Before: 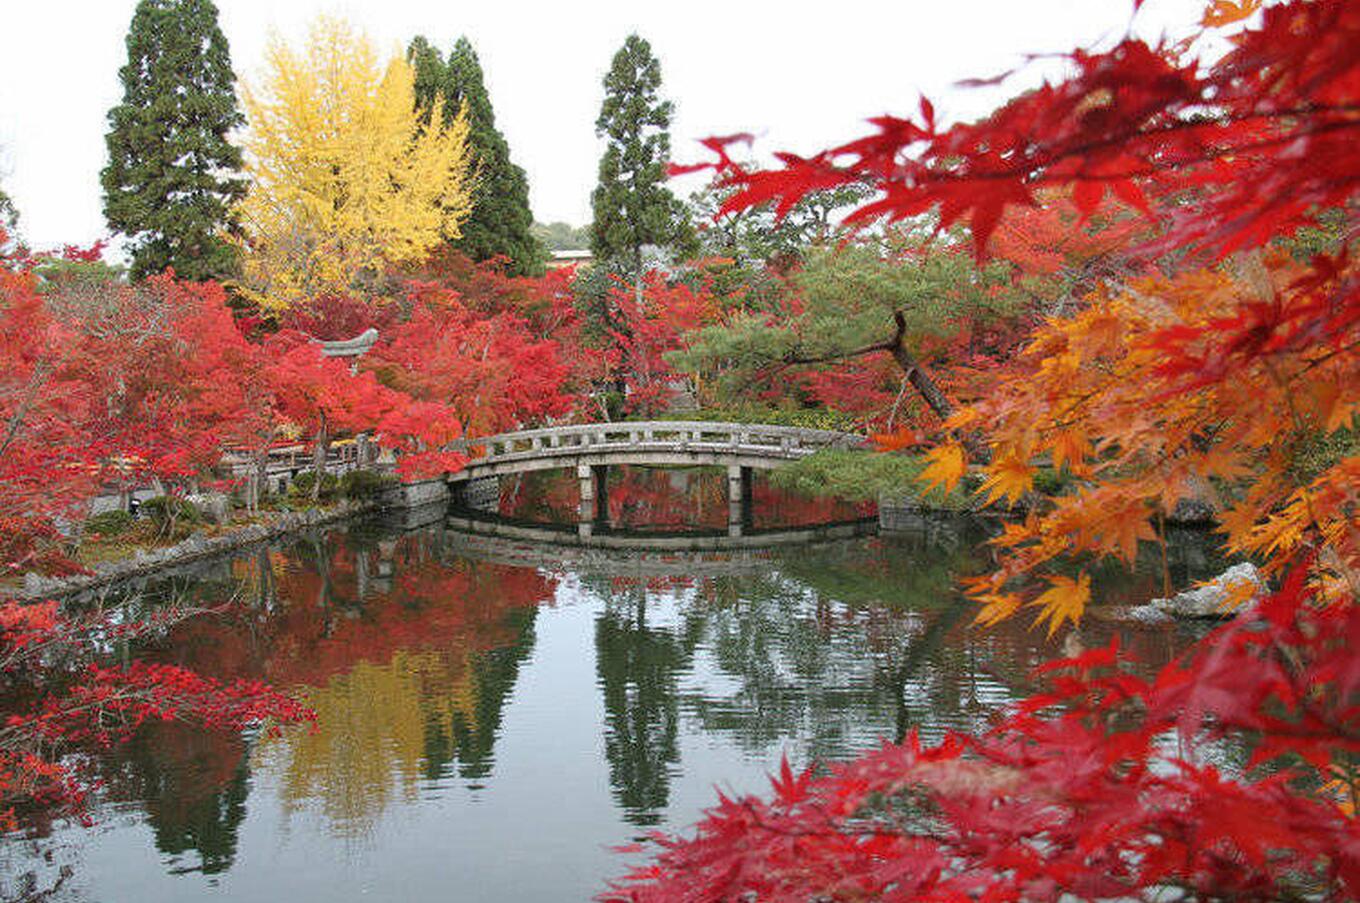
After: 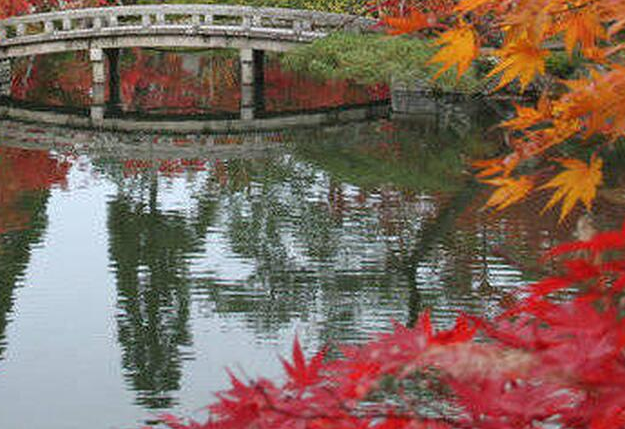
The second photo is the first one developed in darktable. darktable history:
crop: left 35.949%, top 46.267%, right 18.079%, bottom 6.132%
